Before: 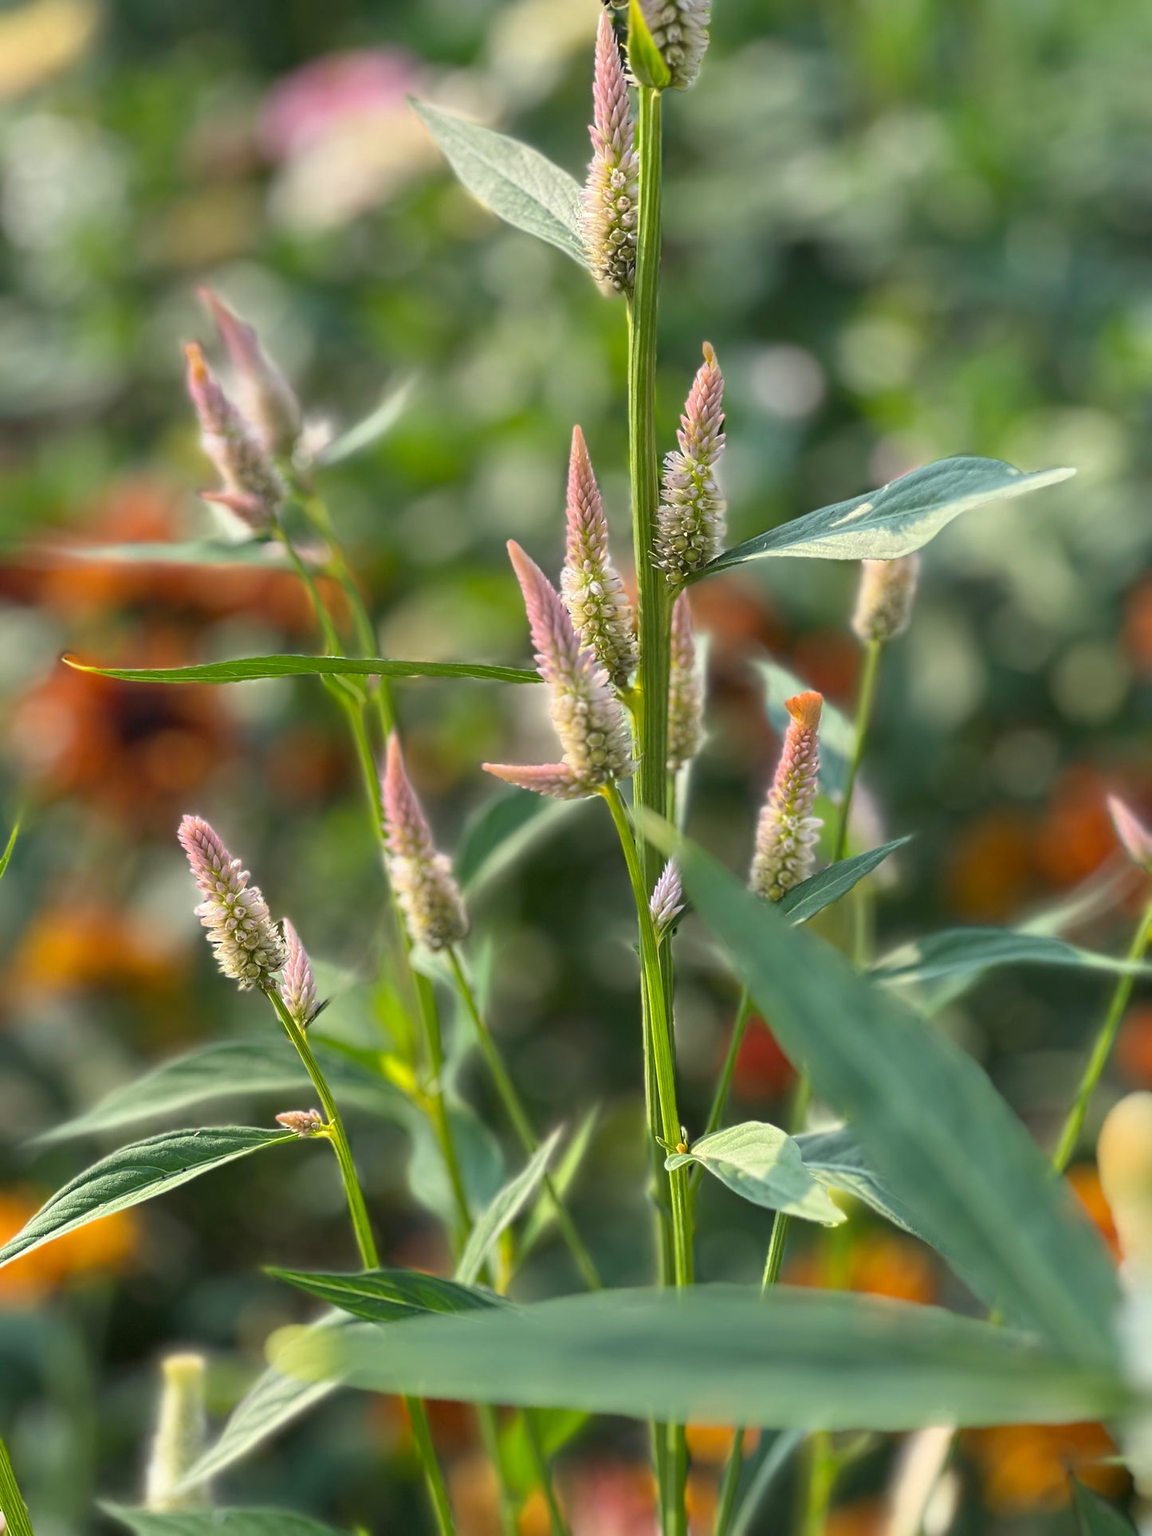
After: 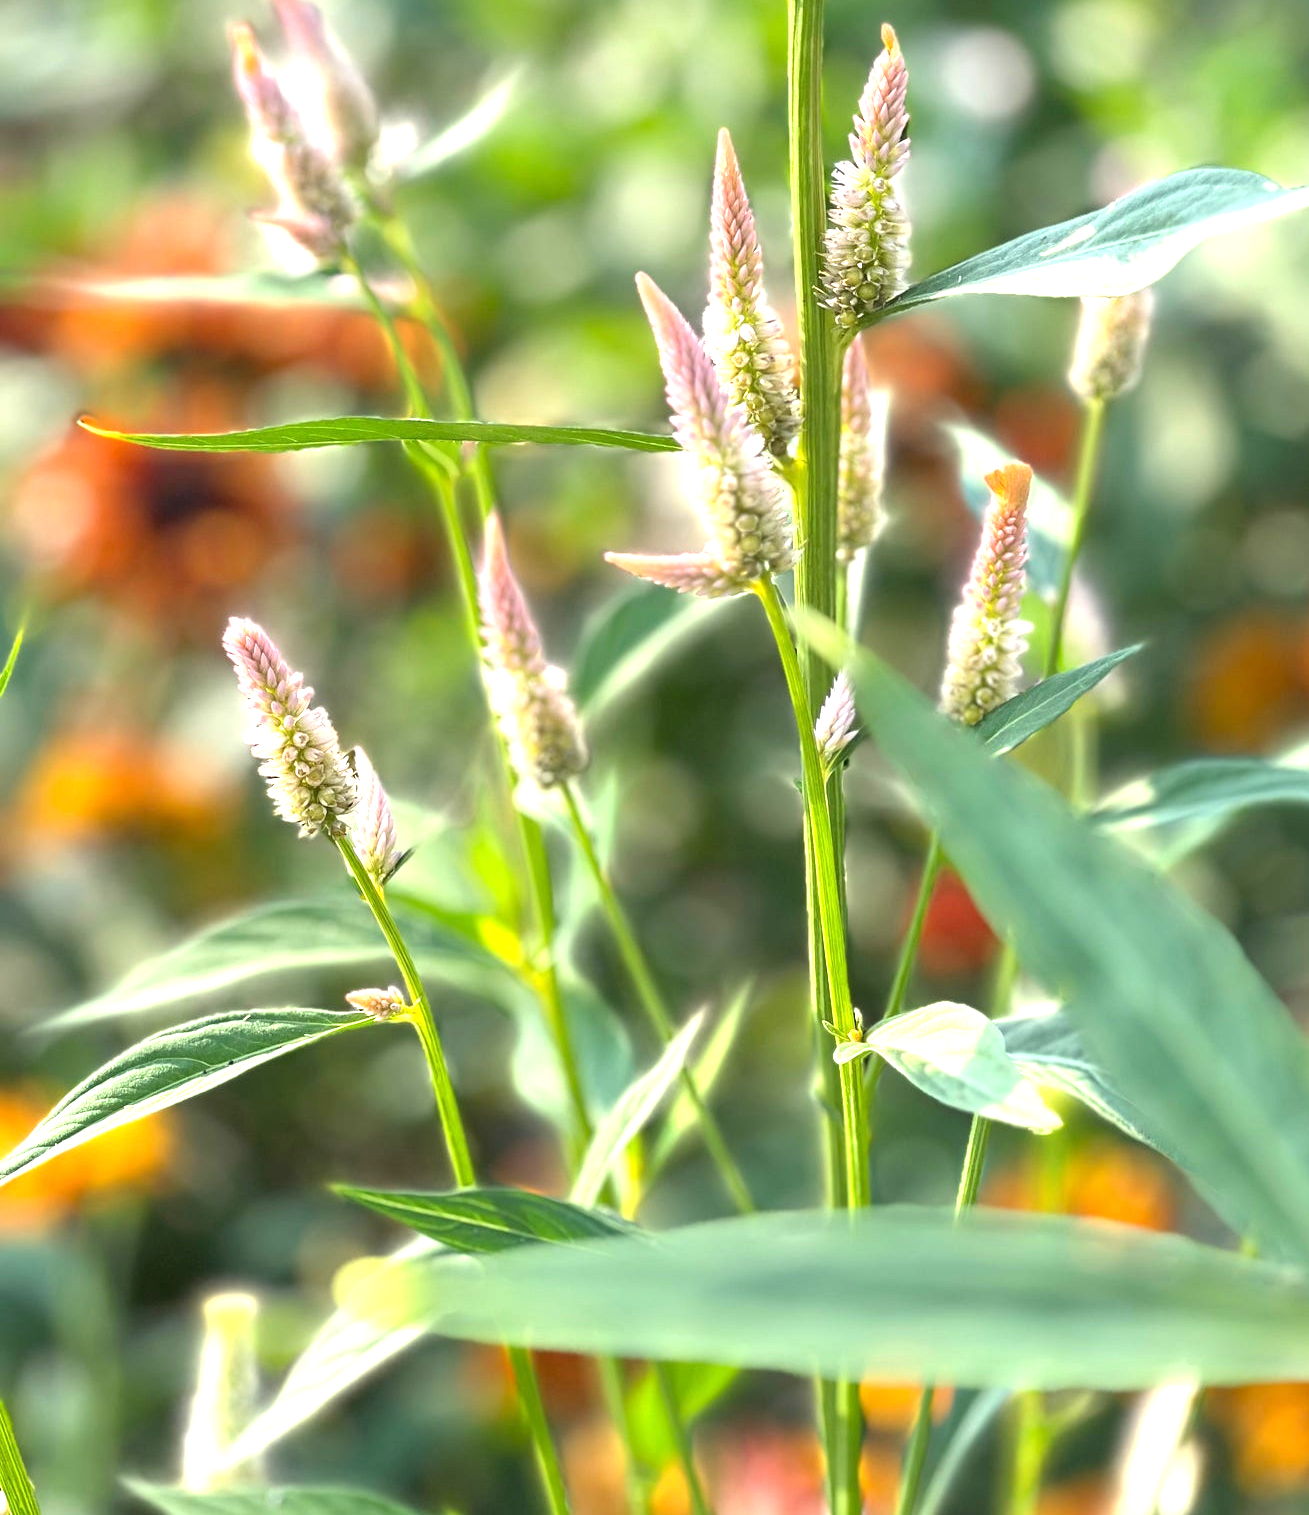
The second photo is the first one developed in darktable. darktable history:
exposure: exposure 1.211 EV, compensate exposure bias true, compensate highlight preservation false
crop: top 21.05%, right 9.411%, bottom 0.302%
